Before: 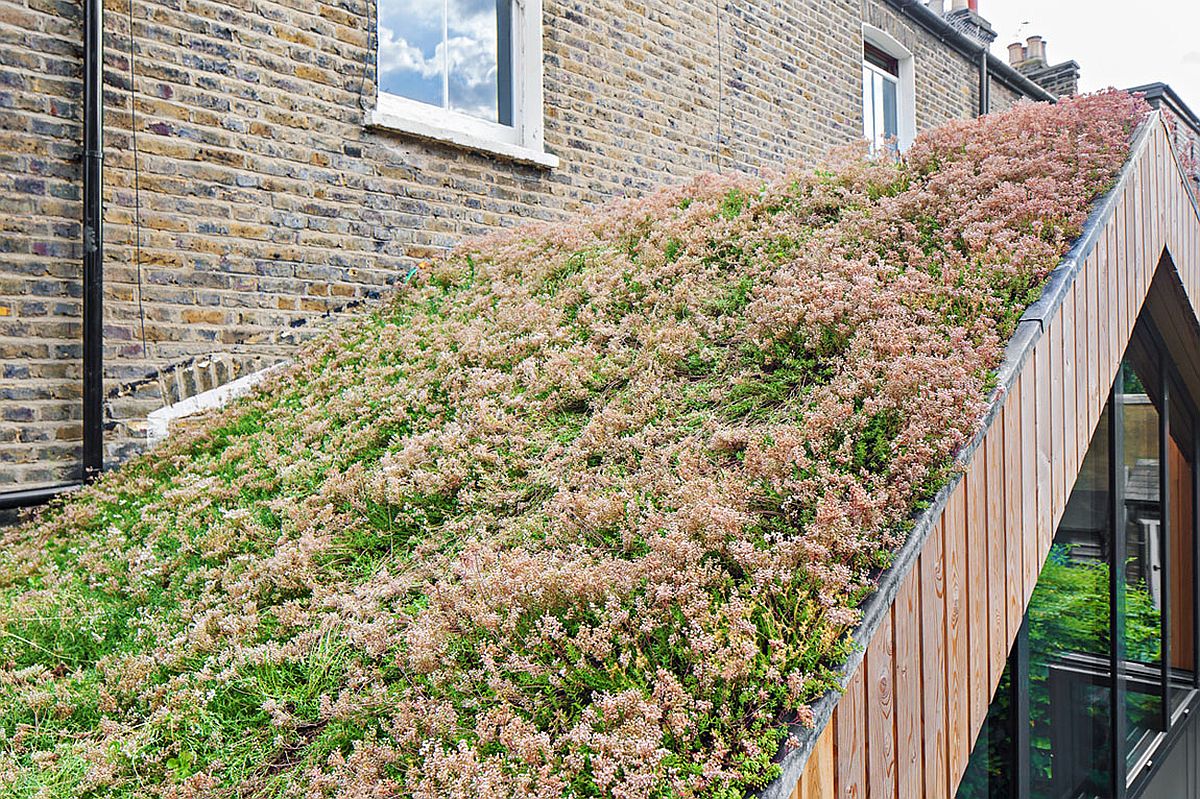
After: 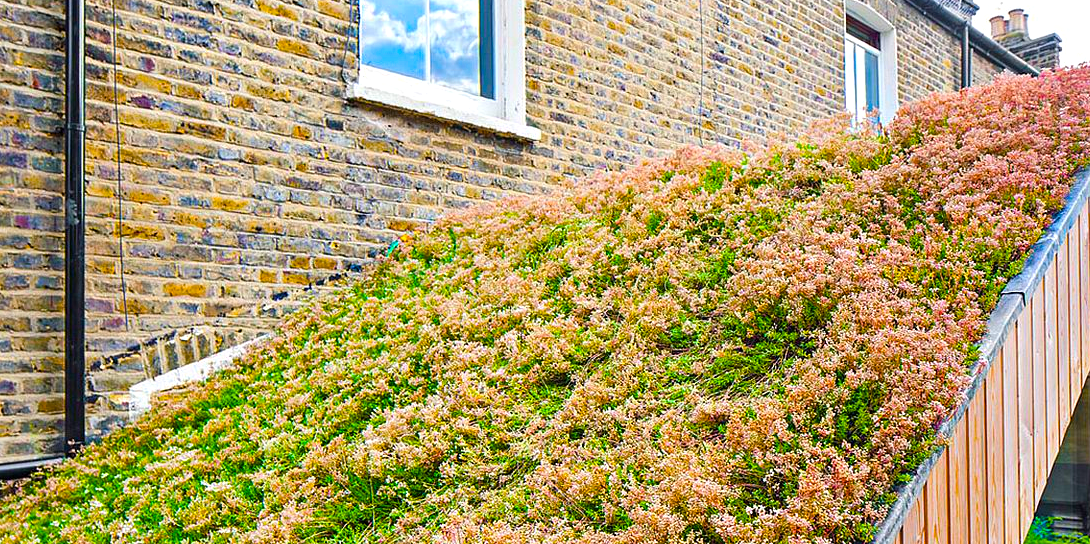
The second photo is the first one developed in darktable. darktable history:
color balance rgb: highlights gain › luminance 15.044%, linear chroma grading › shadows 9.403%, linear chroma grading › highlights 9.601%, linear chroma grading › global chroma 14.567%, linear chroma grading › mid-tones 14.925%, perceptual saturation grading › global saturation 29.966%, global vibrance 42.34%
crop: left 1.567%, top 3.4%, right 7.575%, bottom 28.453%
